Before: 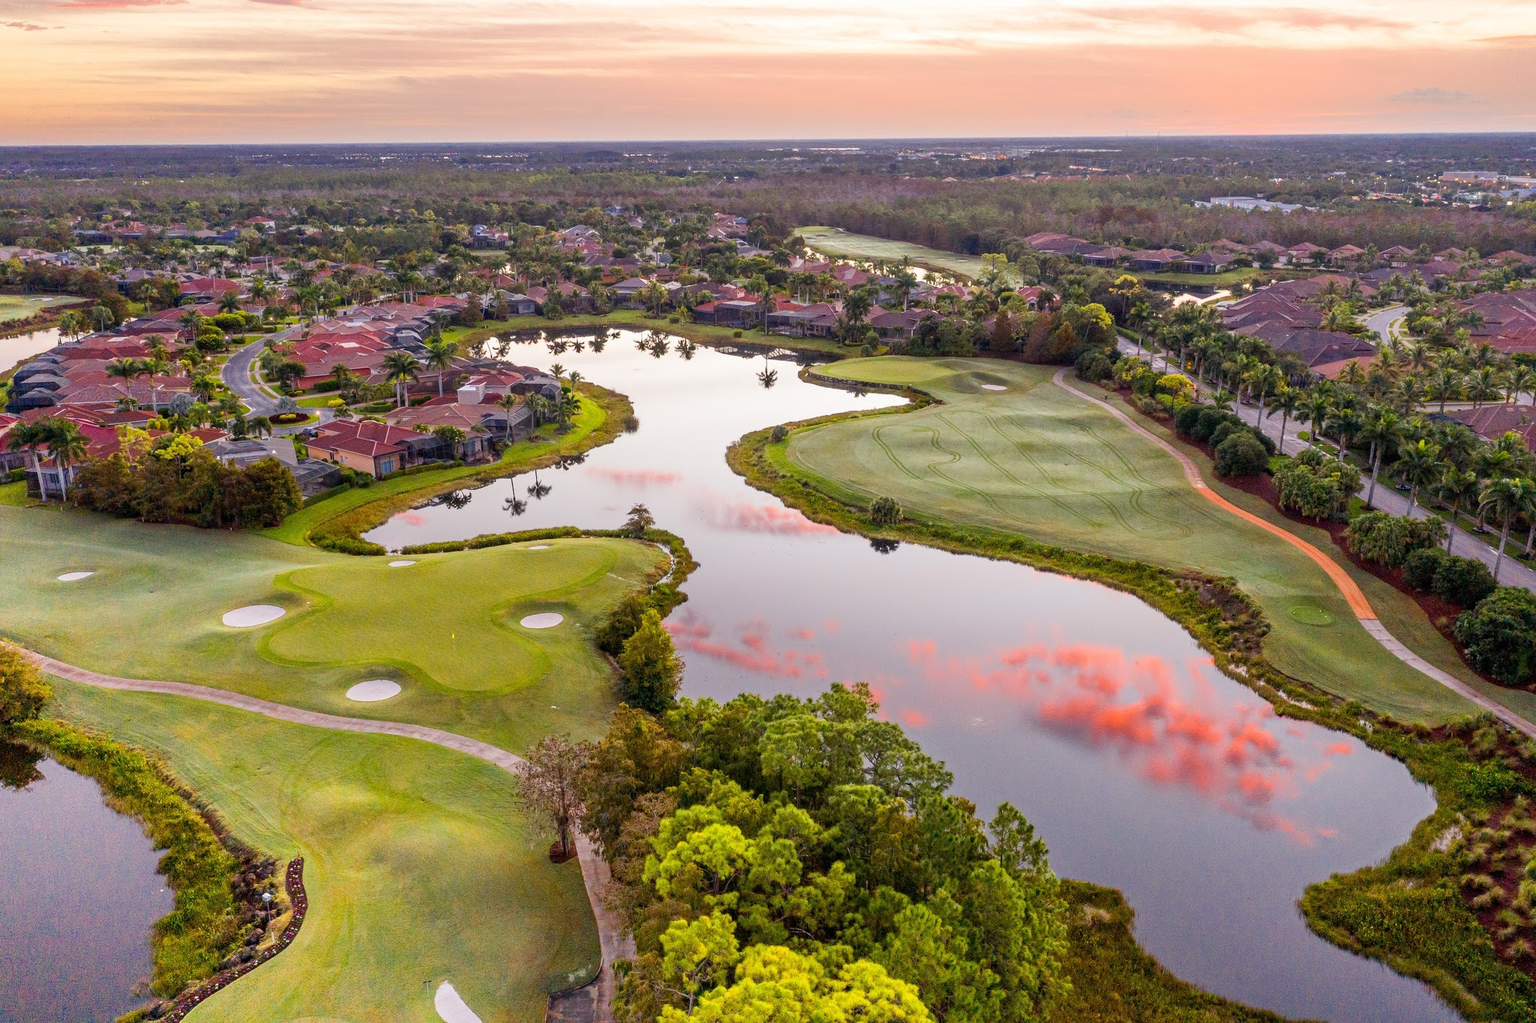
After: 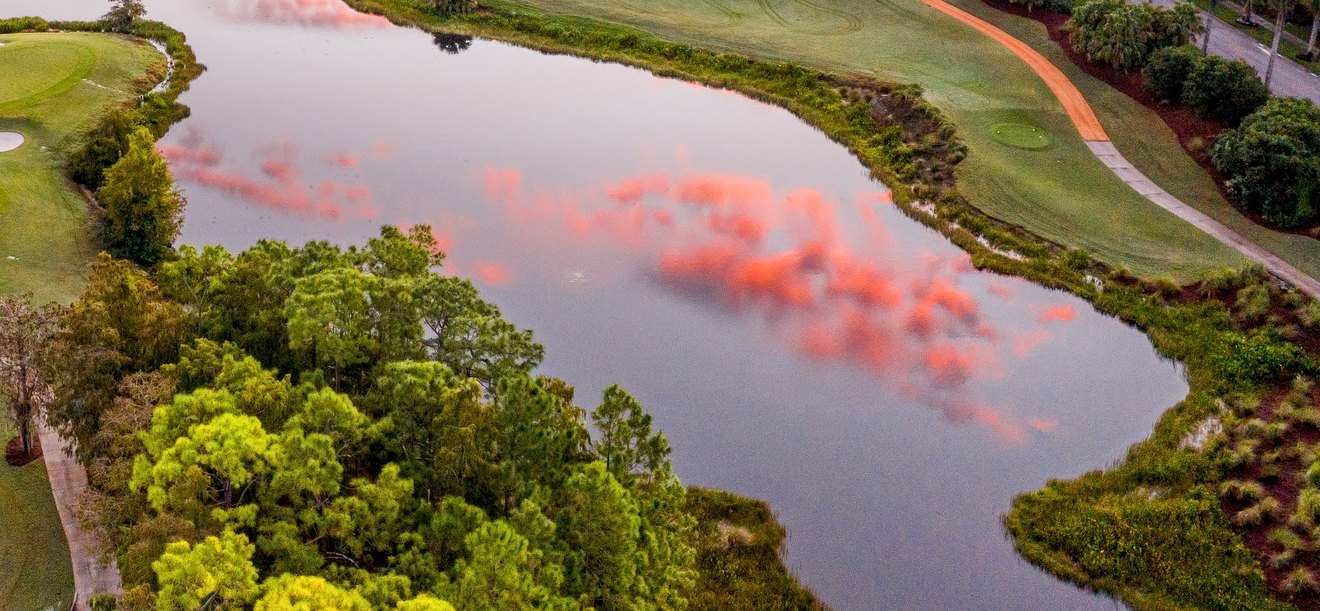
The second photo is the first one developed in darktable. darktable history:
local contrast: highlights 100%, shadows 100%, detail 120%, midtone range 0.2
crop and rotate: left 35.509%, top 50.238%, bottom 4.934%
